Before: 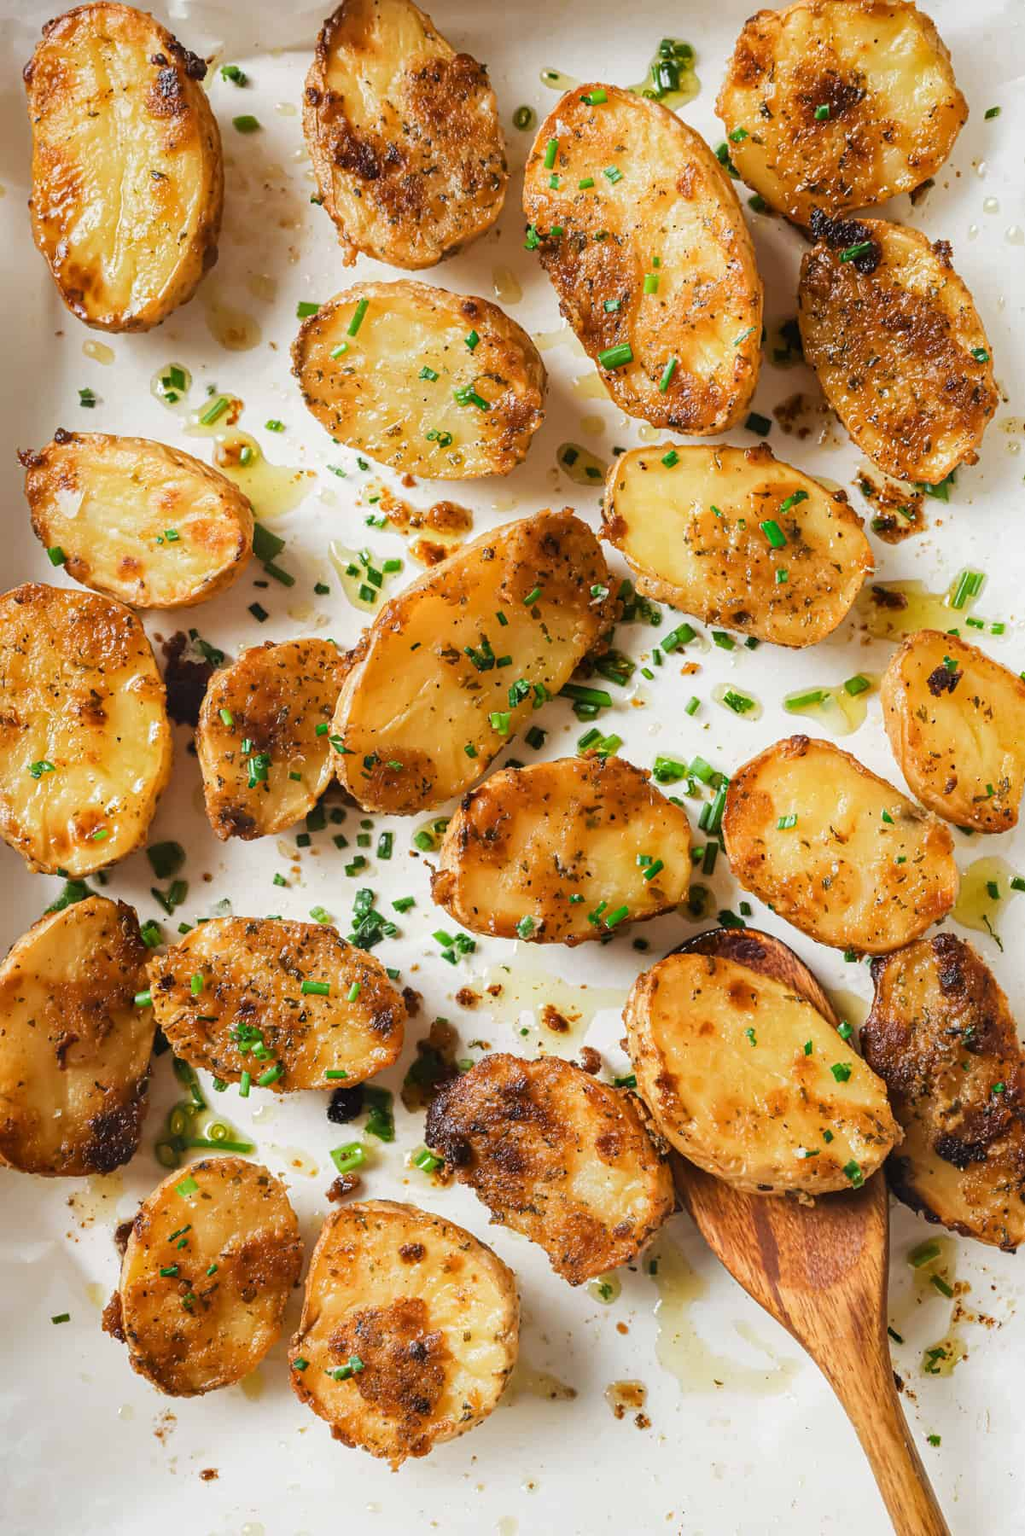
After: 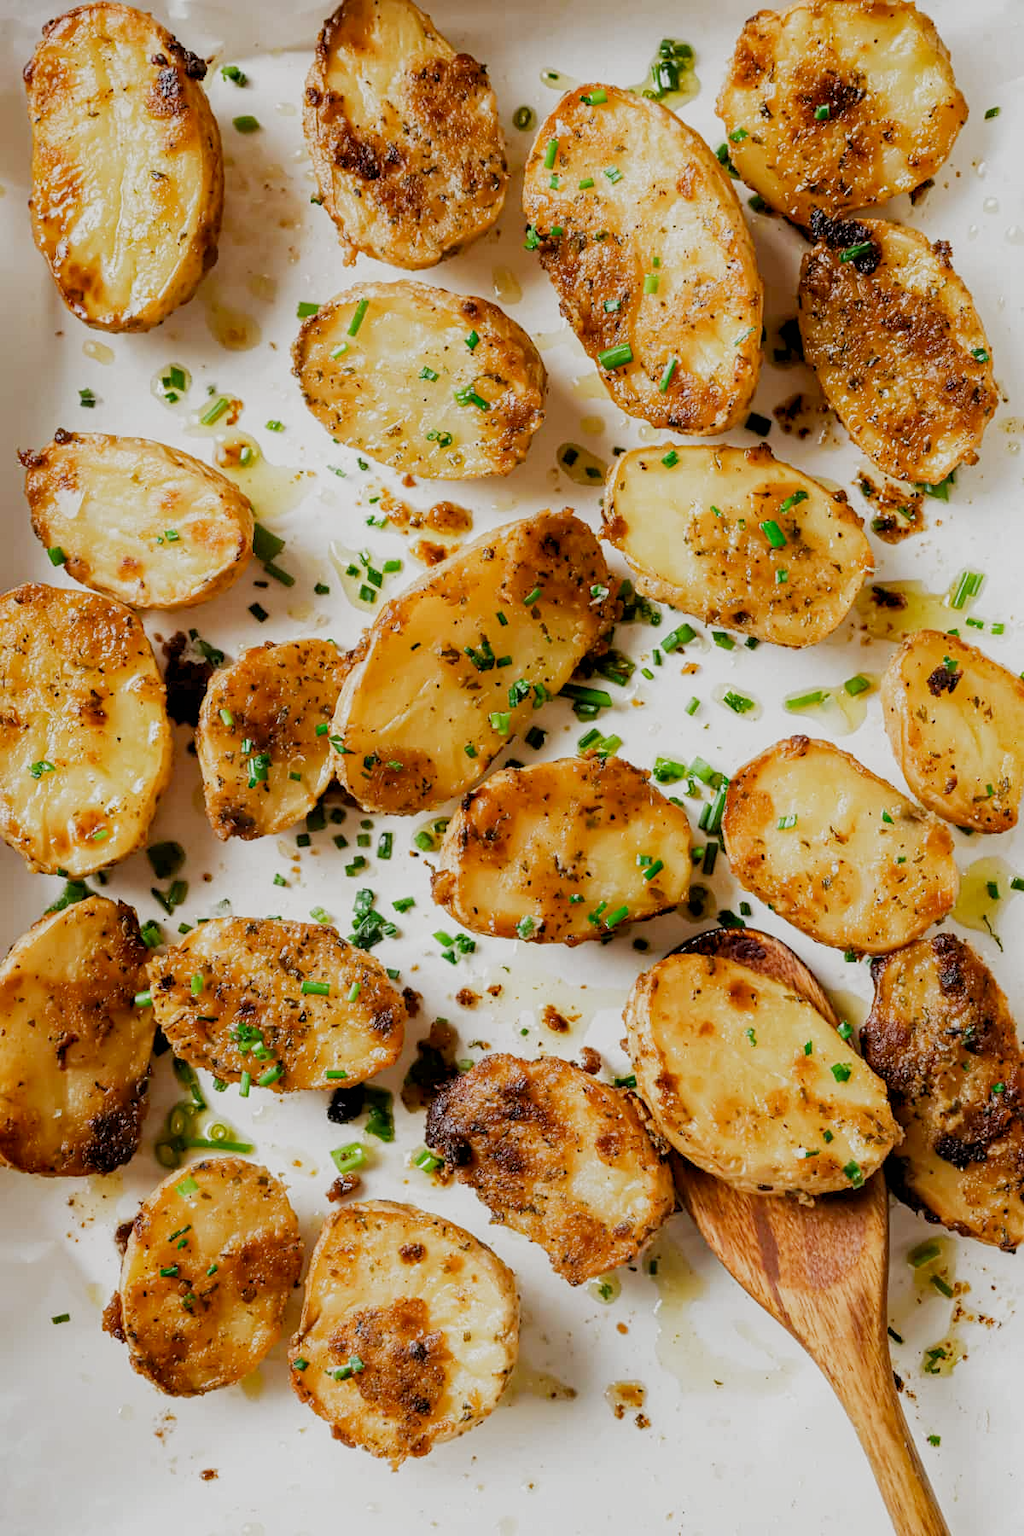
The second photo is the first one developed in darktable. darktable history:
exposure: black level correction 0.009, exposure 0.017 EV, compensate highlight preservation false
filmic rgb: black relative exposure -14.12 EV, white relative exposure 3.38 EV, hardness 7.94, contrast 0.993, add noise in highlights 0.001, preserve chrominance no, color science v3 (2019), use custom middle-gray values true, contrast in highlights soft
